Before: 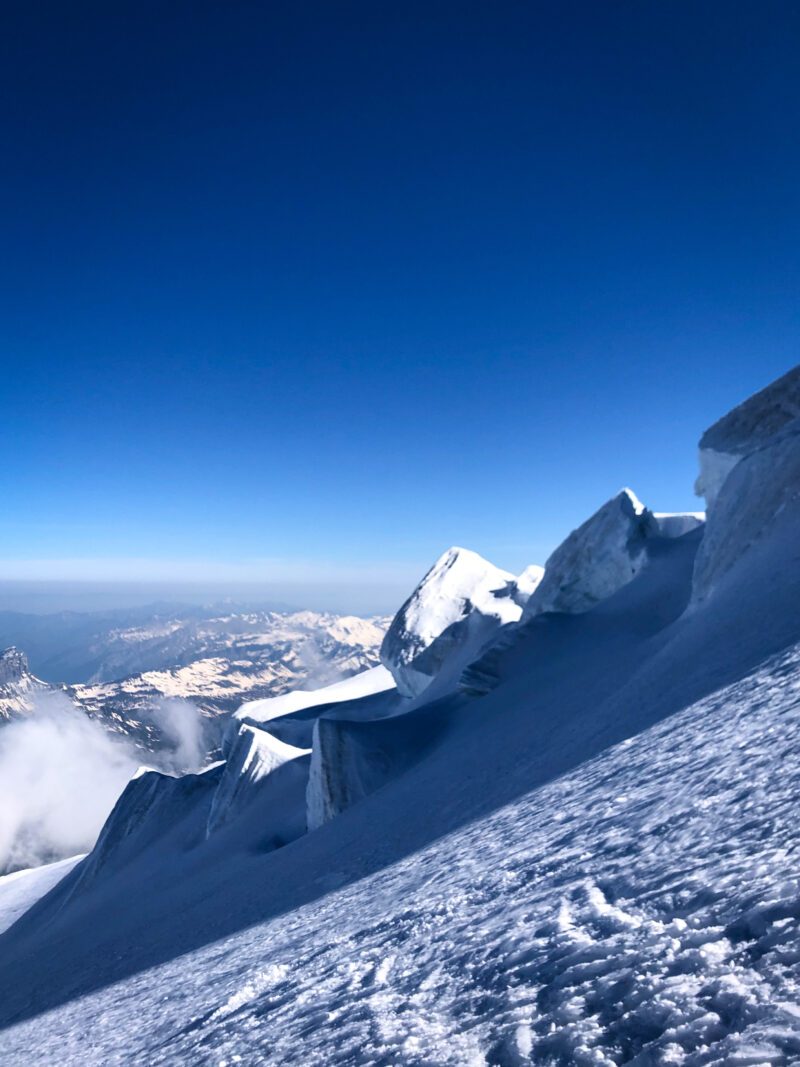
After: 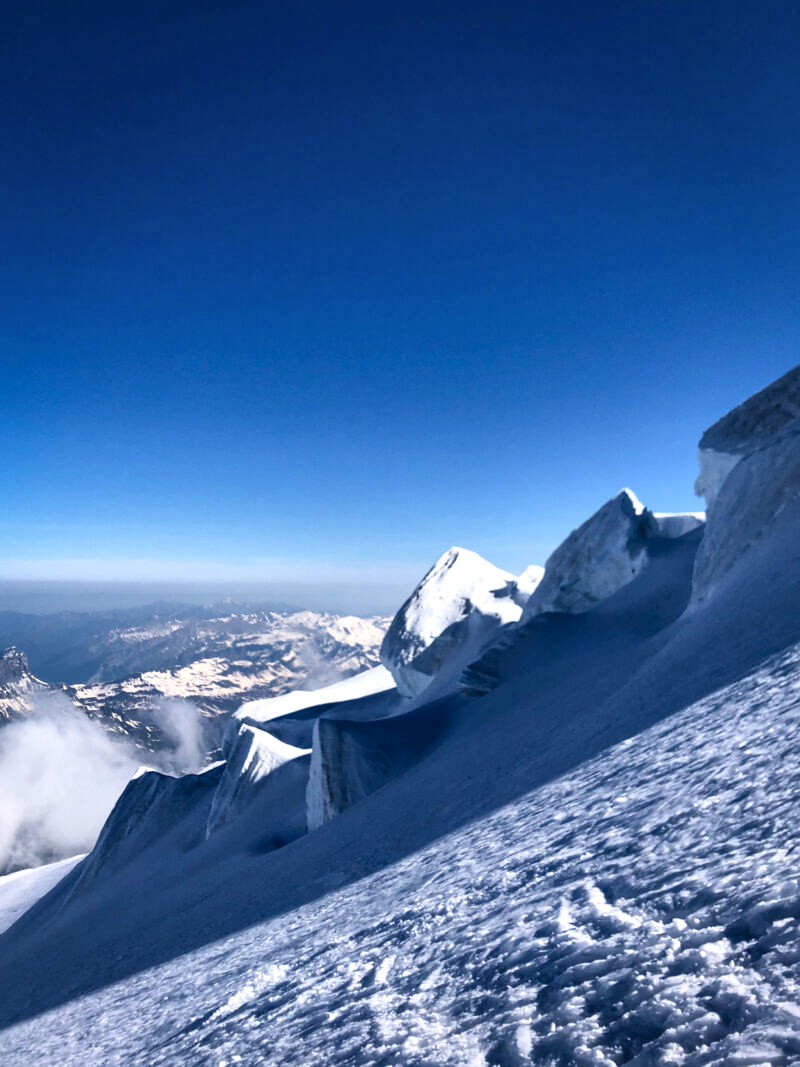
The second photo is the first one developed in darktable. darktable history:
shadows and highlights: shadows 30.63, highlights -63.22, shadows color adjustment 98%, highlights color adjustment 58.61%, soften with gaussian
local contrast: mode bilateral grid, contrast 20, coarseness 50, detail 141%, midtone range 0.2
